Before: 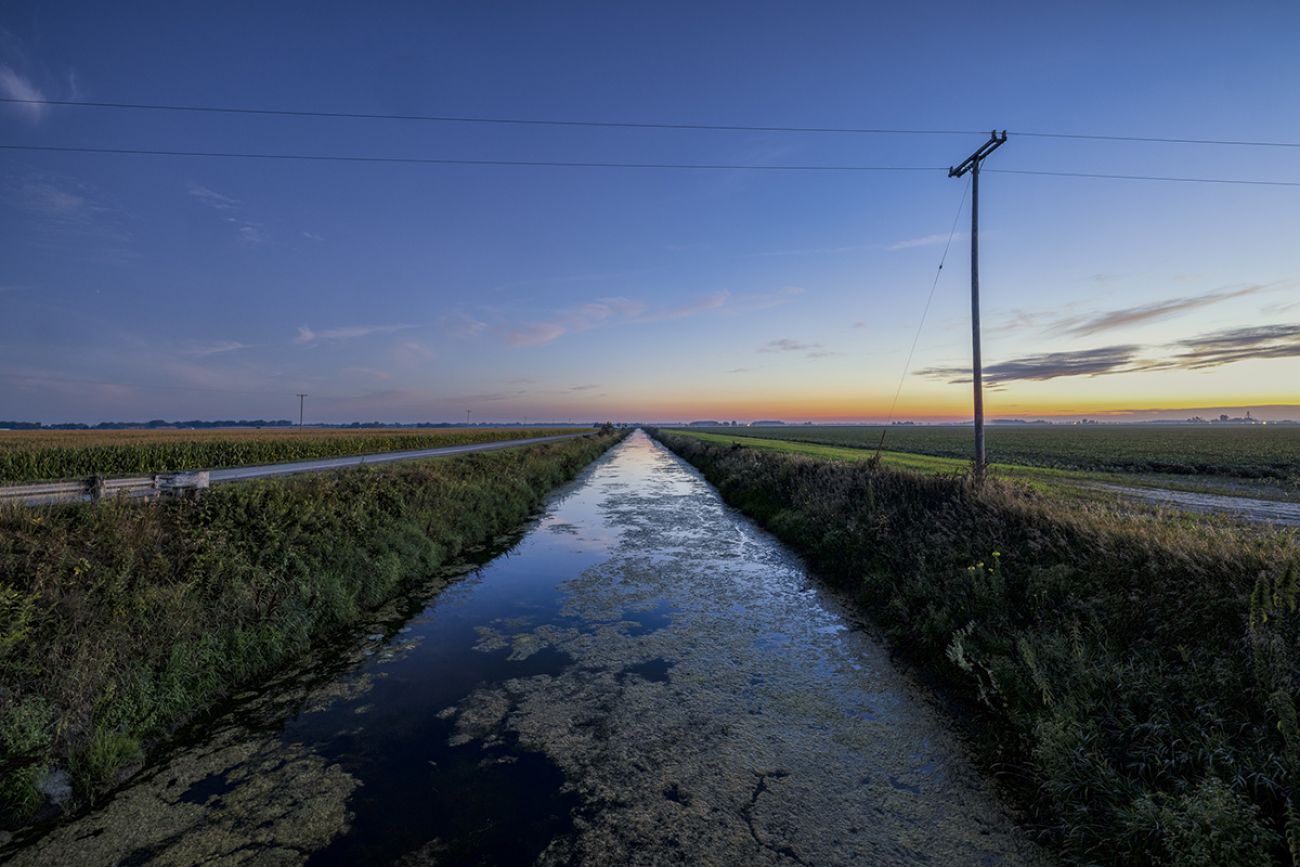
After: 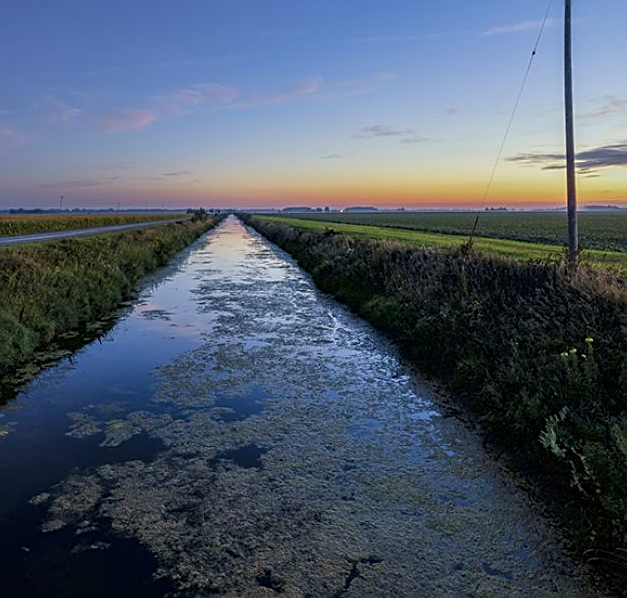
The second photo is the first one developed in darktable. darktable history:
crop: left 31.348%, top 24.69%, right 20.362%, bottom 6.267%
velvia: on, module defaults
sharpen: on, module defaults
tone equalizer: edges refinement/feathering 500, mask exposure compensation -1.57 EV, preserve details no
